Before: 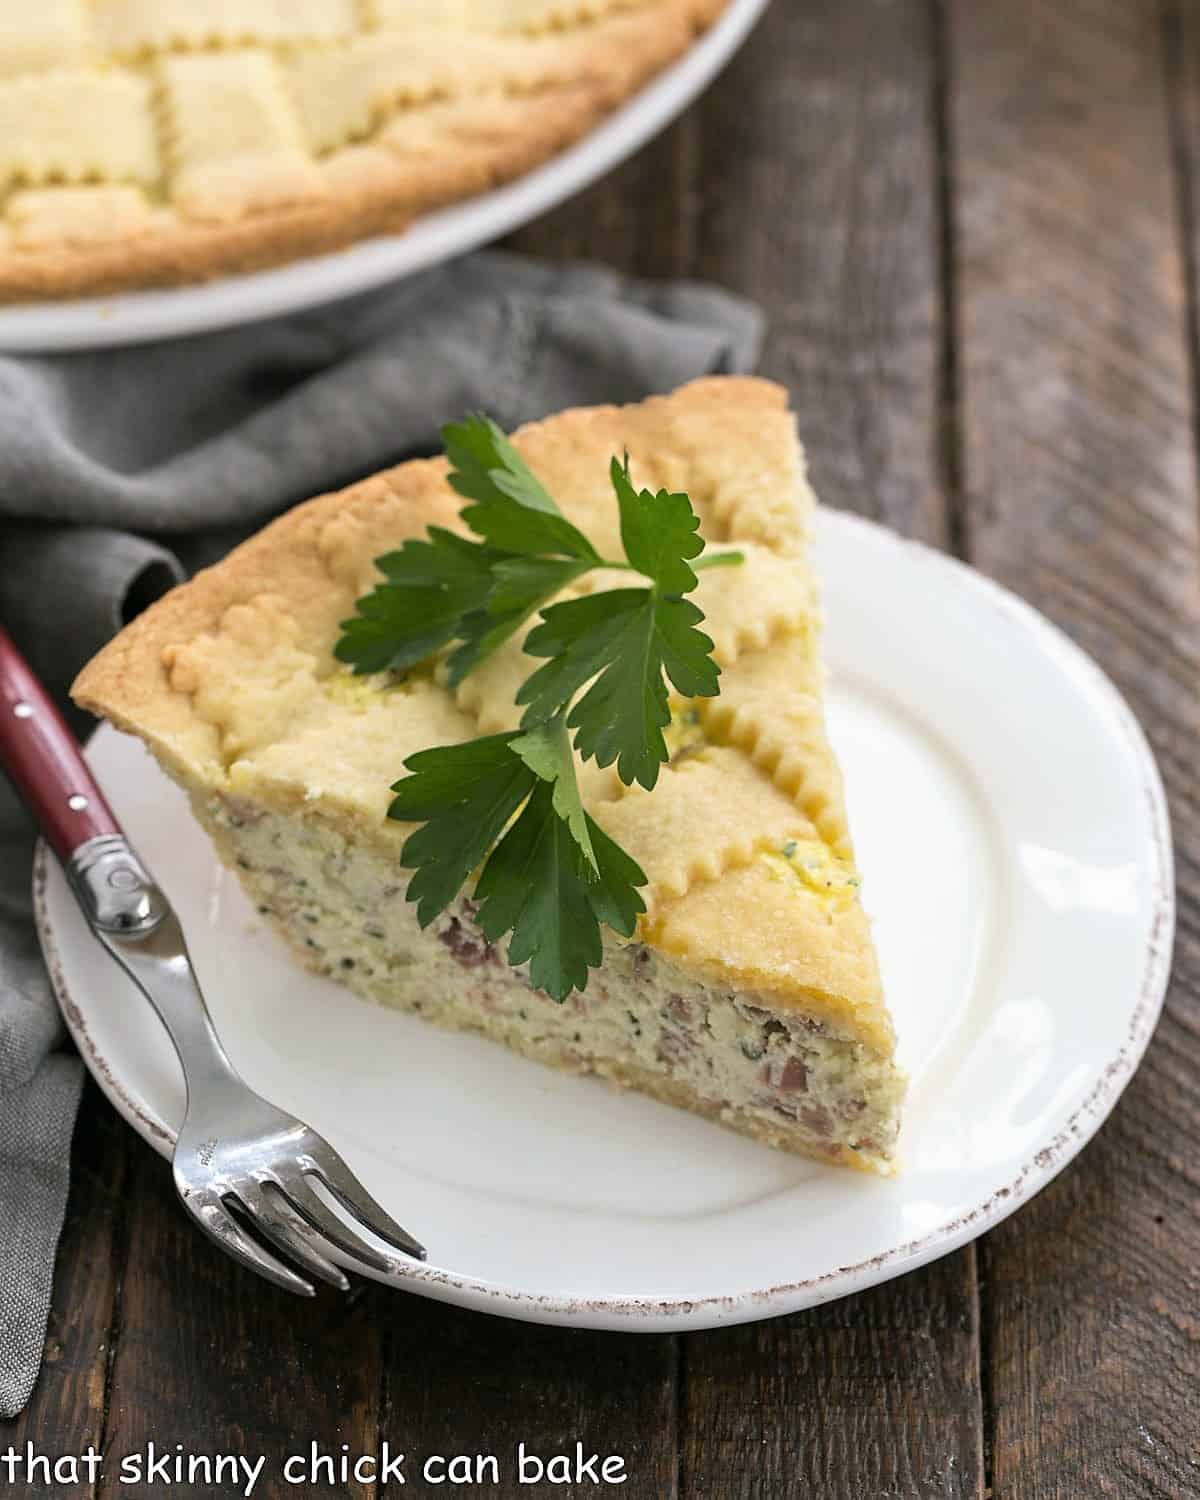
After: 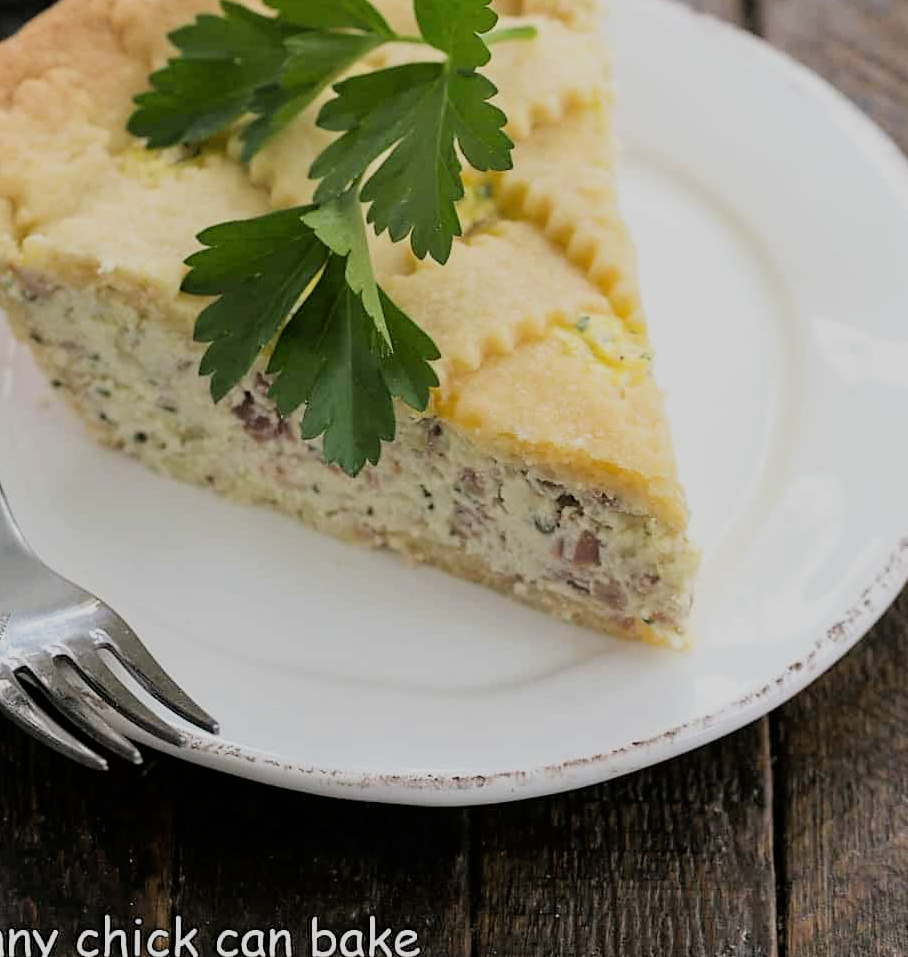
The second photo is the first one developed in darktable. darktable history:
crop and rotate: left 17.299%, top 35.115%, right 7.015%, bottom 1.024%
filmic rgb: black relative exposure -7.65 EV, white relative exposure 4.56 EV, hardness 3.61
